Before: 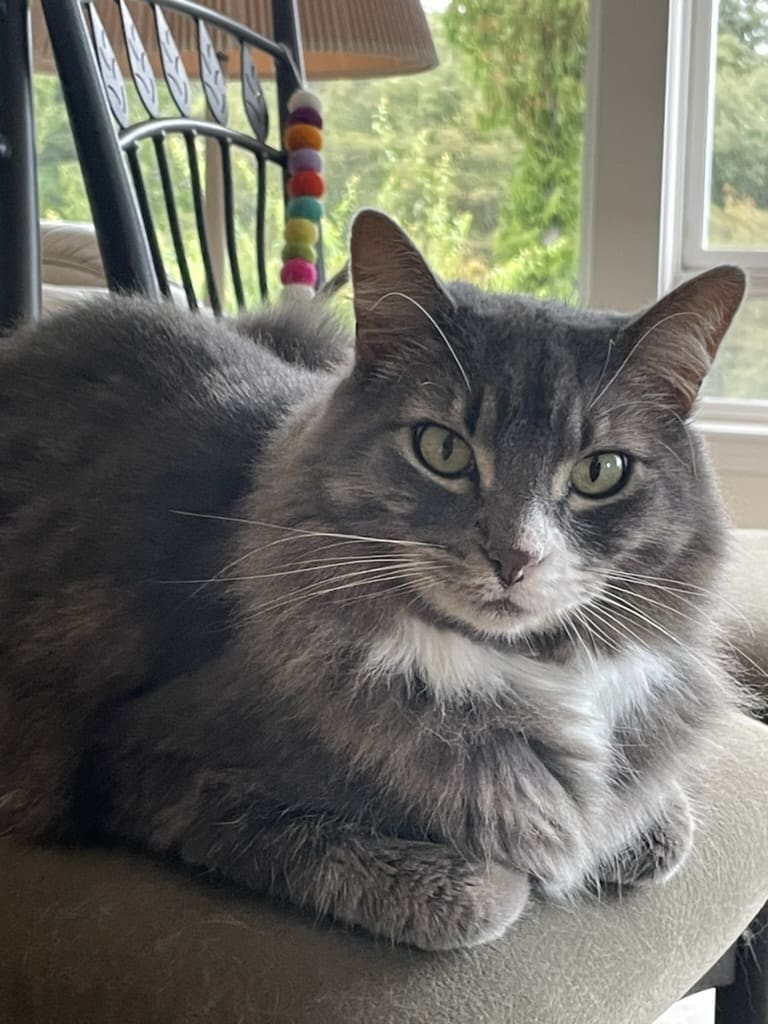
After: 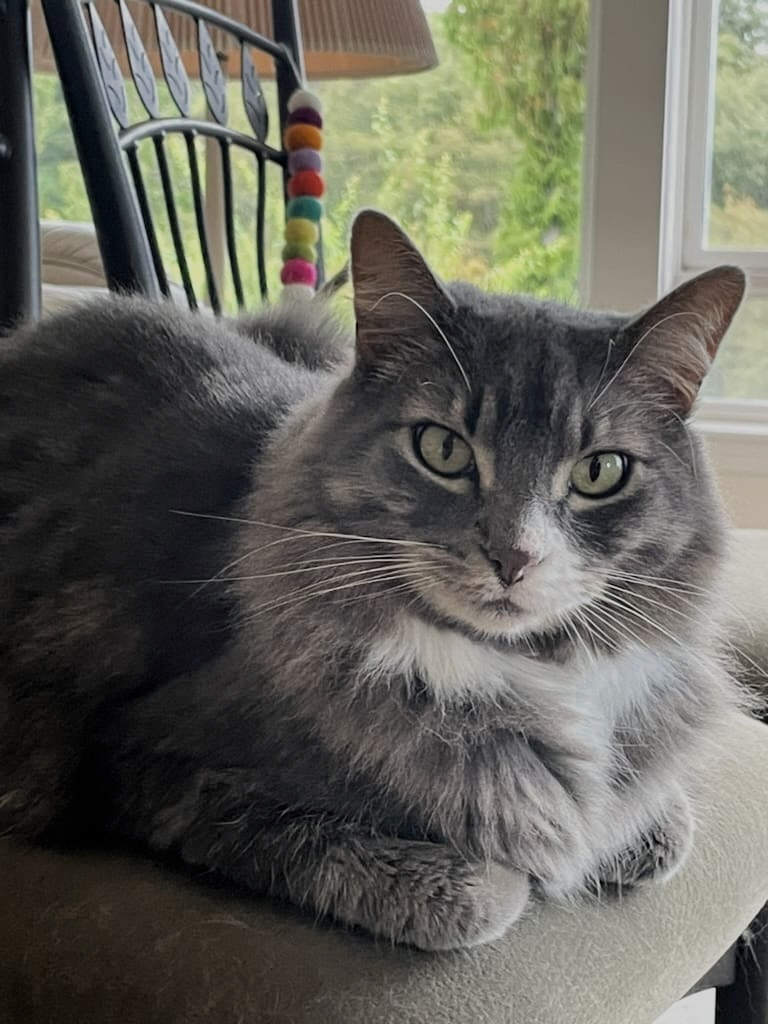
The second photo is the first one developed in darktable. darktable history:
filmic rgb: black relative exposure -7.65 EV, white relative exposure 4.56 EV, hardness 3.61, color science v6 (2022)
color zones: curves: ch0 [(0, 0.497) (0.143, 0.5) (0.286, 0.5) (0.429, 0.483) (0.571, 0.116) (0.714, -0.006) (0.857, 0.28) (1, 0.497)]
exposure: black level correction 0.001, compensate highlight preservation false
